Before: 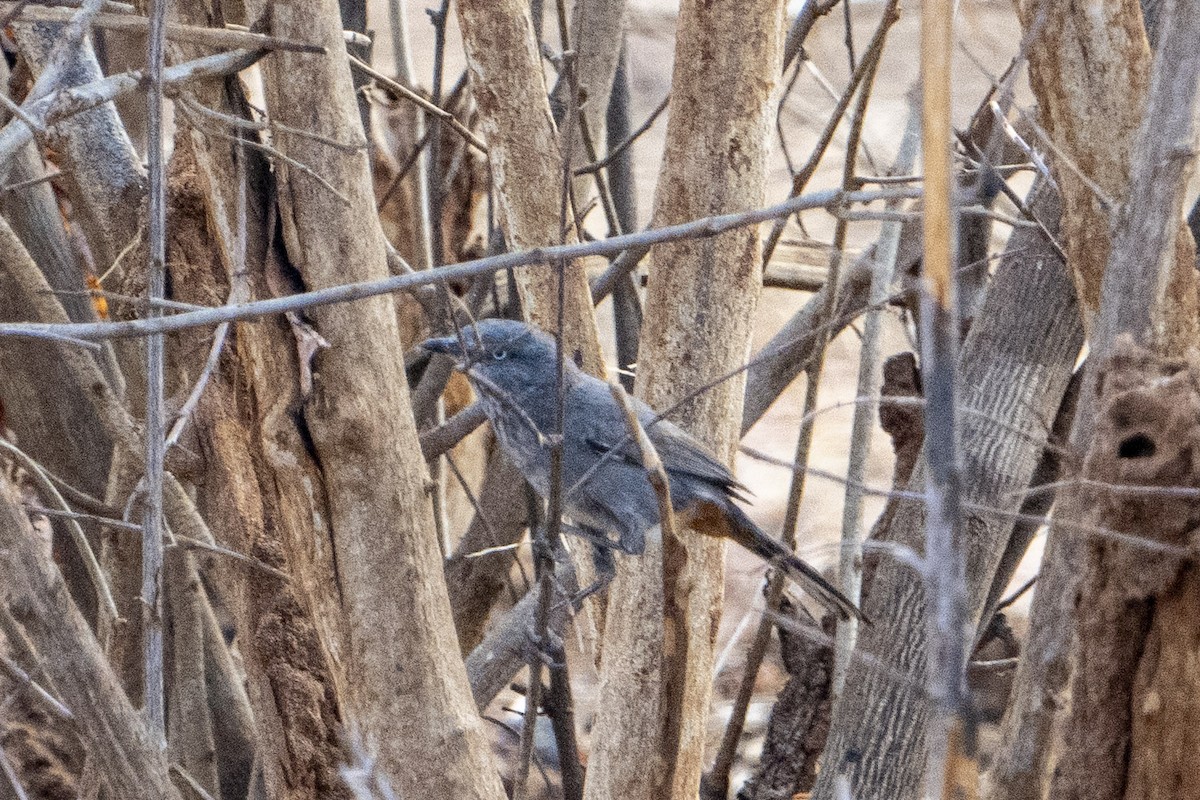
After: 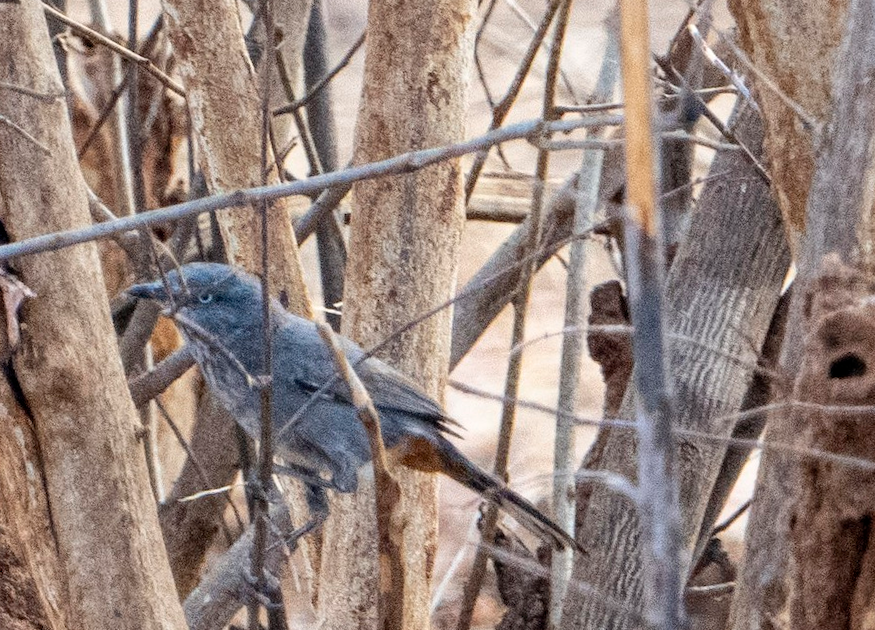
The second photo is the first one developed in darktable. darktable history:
crop: left 23.095%, top 5.827%, bottom 11.854%
rotate and perspective: rotation -2.12°, lens shift (vertical) 0.009, lens shift (horizontal) -0.008, automatic cropping original format, crop left 0.036, crop right 0.964, crop top 0.05, crop bottom 0.959
